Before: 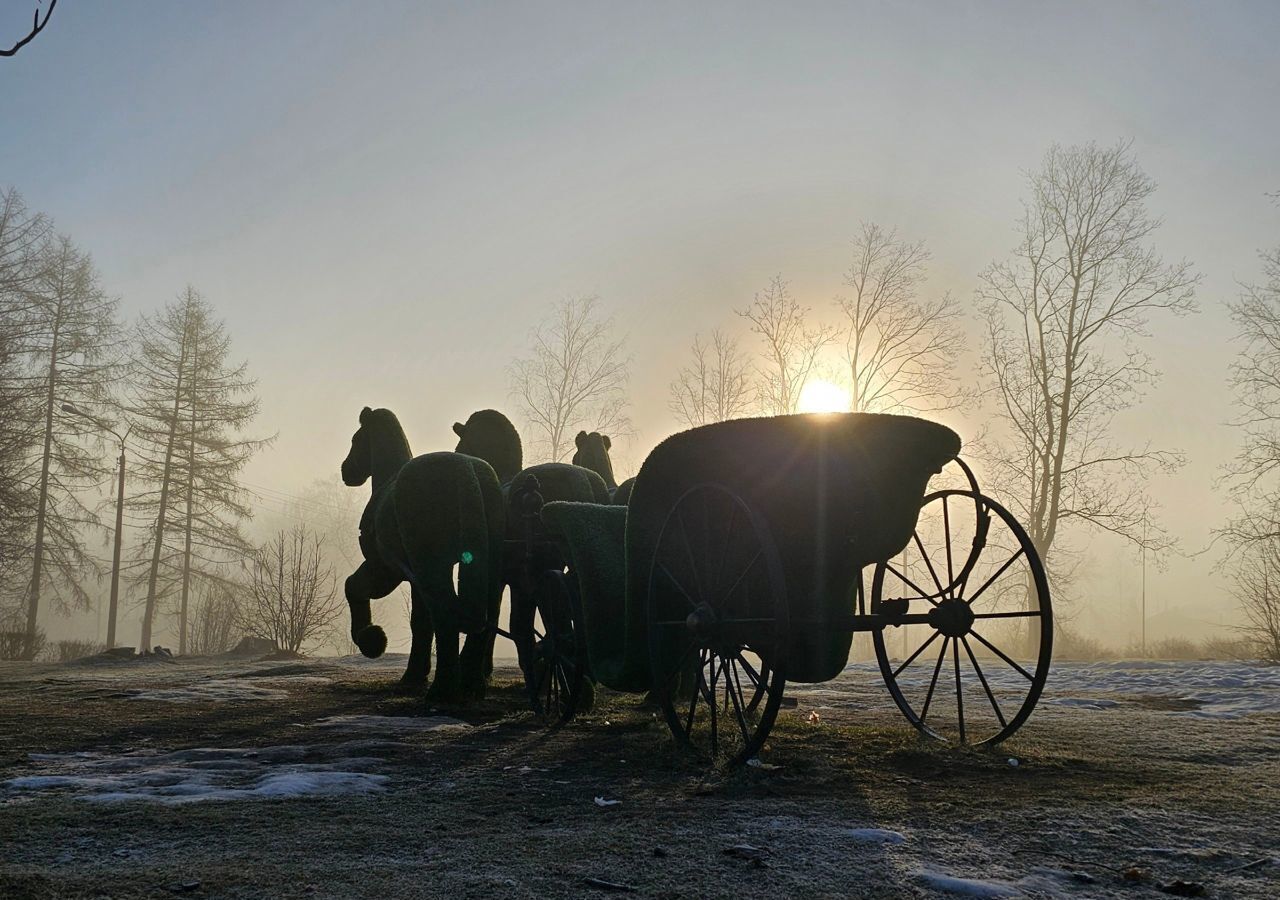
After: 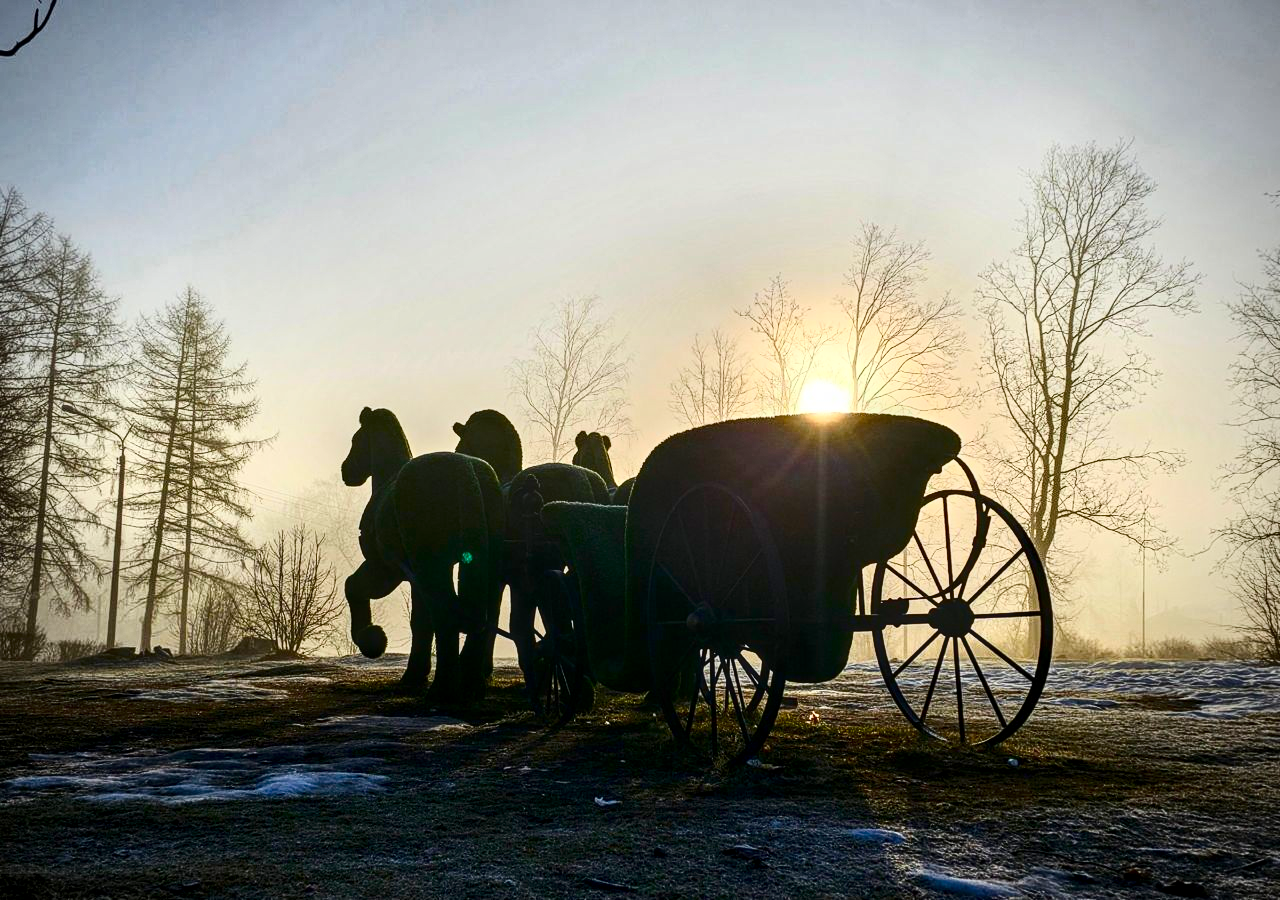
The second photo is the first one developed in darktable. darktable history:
local contrast: detail 150%
contrast brightness saturation: contrast 0.396, brightness 0.05, saturation 0.248
vignetting: on, module defaults
color balance rgb: perceptual saturation grading › global saturation 27.495%, perceptual saturation grading › highlights -28.091%, perceptual saturation grading › mid-tones 15.62%, perceptual saturation grading › shadows 33.474%
